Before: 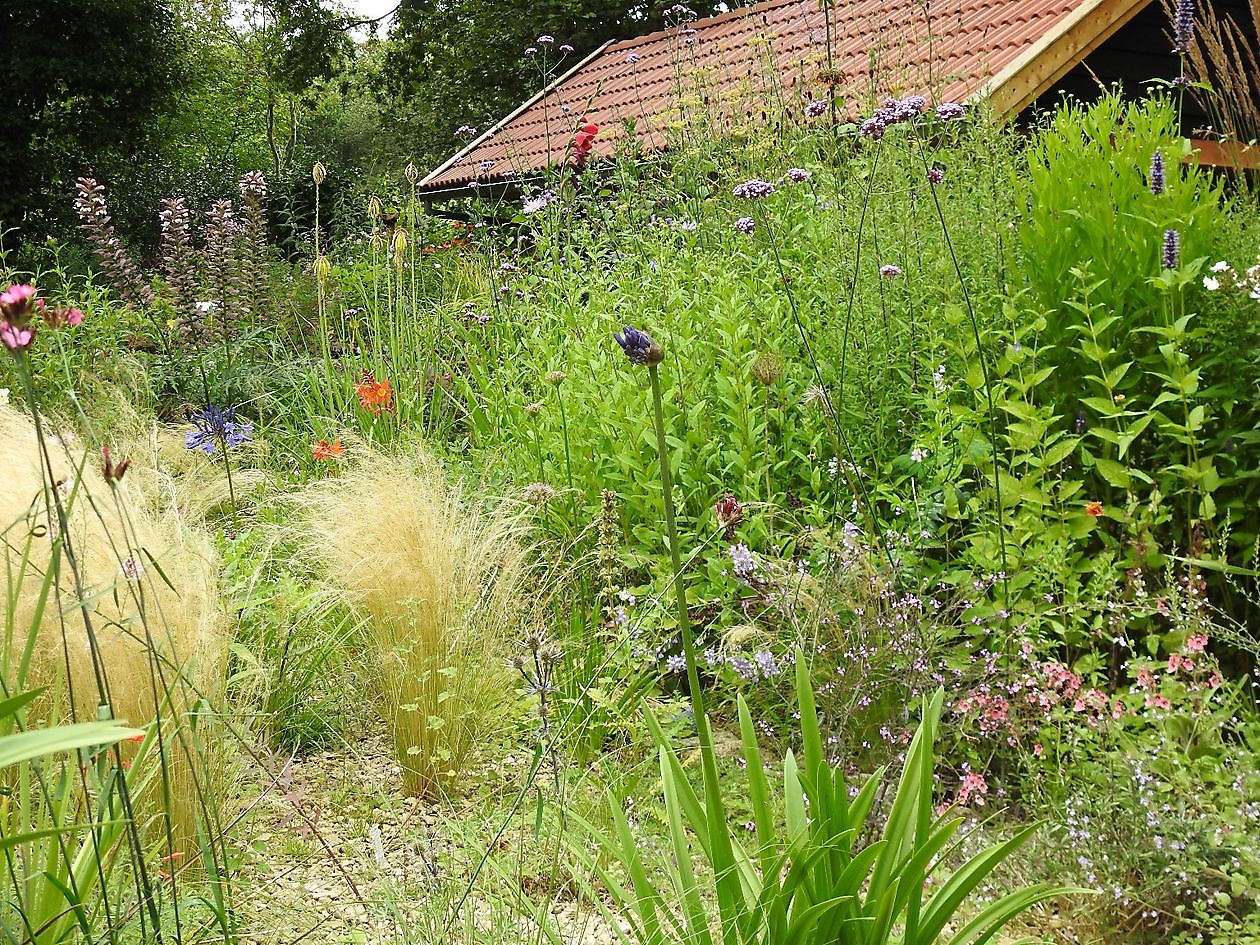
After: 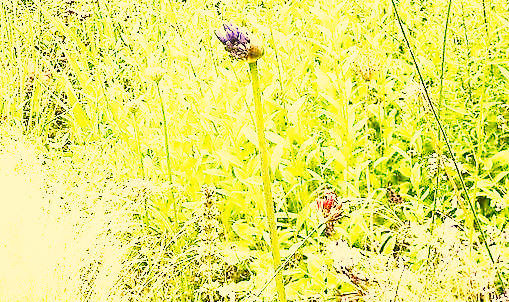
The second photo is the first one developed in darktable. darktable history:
color correction: highlights a* 15, highlights b* 31.55
tone equalizer: -8 EV -0.417 EV, -7 EV -0.389 EV, -6 EV -0.333 EV, -5 EV -0.222 EV, -3 EV 0.222 EV, -2 EV 0.333 EV, -1 EV 0.389 EV, +0 EV 0.417 EV, edges refinement/feathering 500, mask exposure compensation -1.57 EV, preserve details no
exposure: black level correction 0, exposure 1.45 EV, compensate exposure bias true, compensate highlight preservation false
base curve: curves: ch0 [(0, 0.003) (0.001, 0.002) (0.006, 0.004) (0.02, 0.022) (0.048, 0.086) (0.094, 0.234) (0.162, 0.431) (0.258, 0.629) (0.385, 0.8) (0.548, 0.918) (0.751, 0.988) (1, 1)], preserve colors none
crop: left 31.751%, top 32.172%, right 27.8%, bottom 35.83%
